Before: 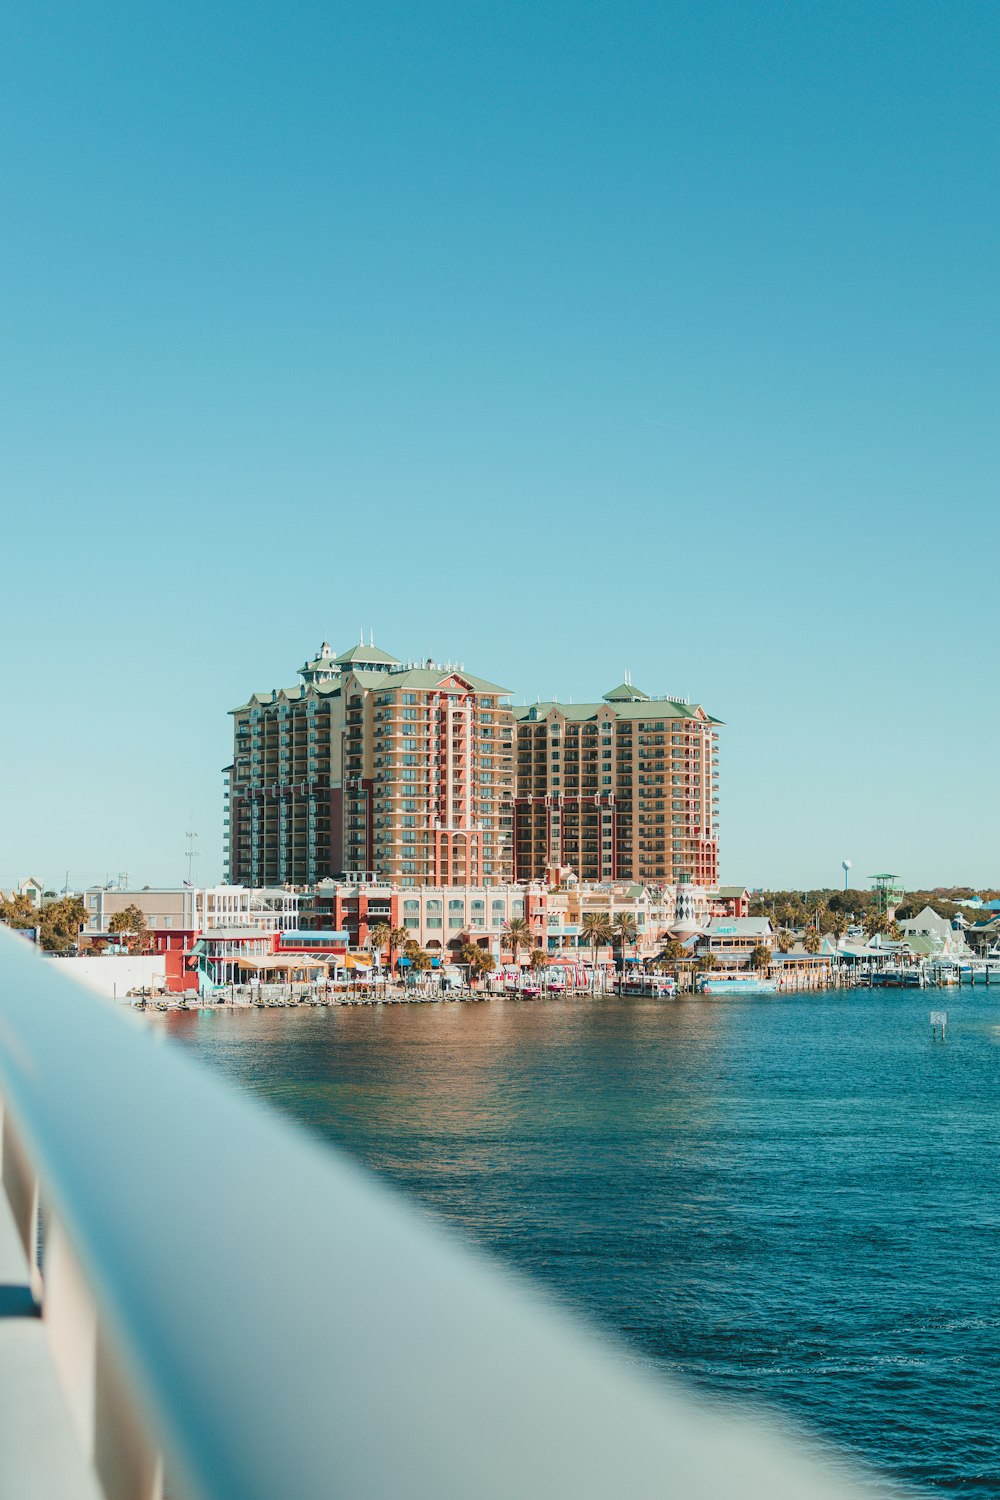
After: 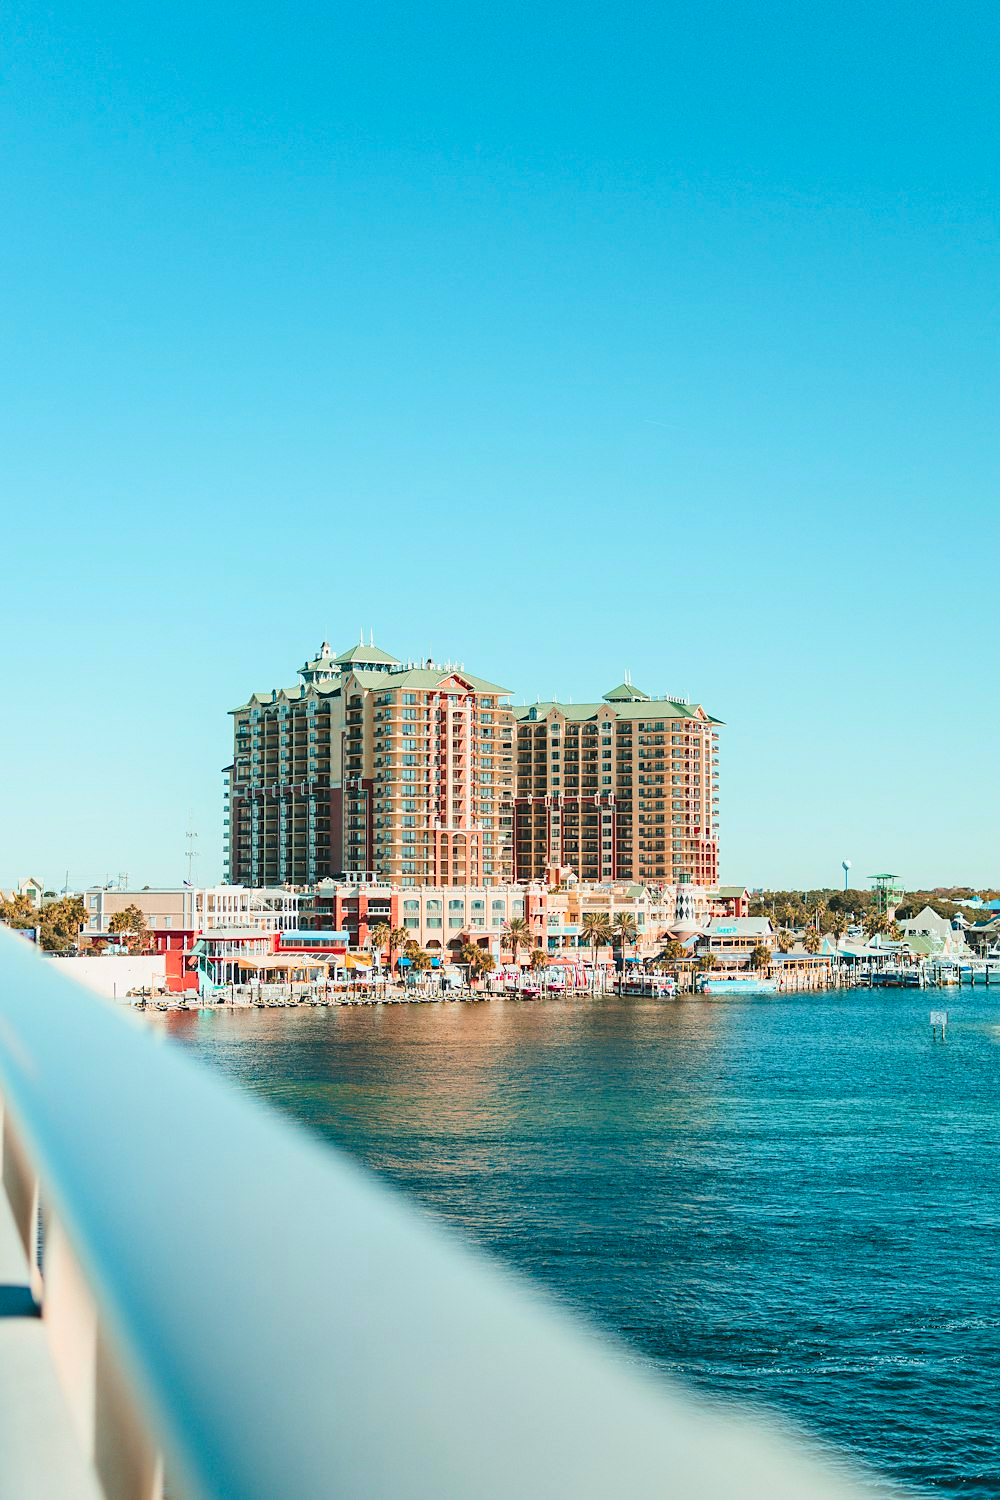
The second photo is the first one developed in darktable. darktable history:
exposure: exposure -0.071 EV, compensate highlight preservation false
contrast brightness saturation: contrast 0.202, brightness 0.16, saturation 0.223
sharpen: radius 1.548, amount 0.359, threshold 1.575
haze removal: compatibility mode true, adaptive false
